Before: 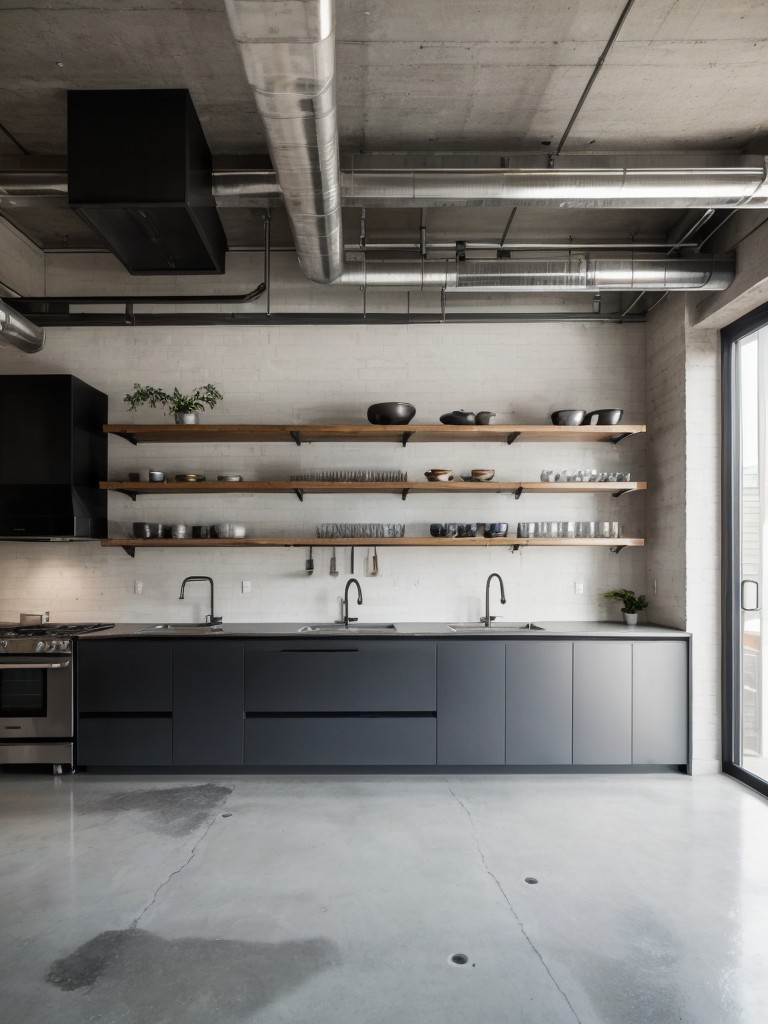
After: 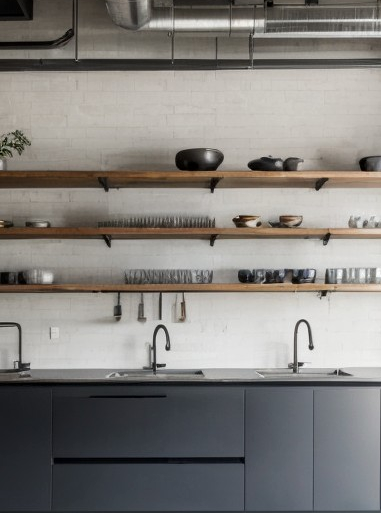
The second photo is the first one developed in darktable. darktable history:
crop: left 25.119%, top 24.883%, right 25.22%, bottom 25.007%
local contrast: highlights 105%, shadows 102%, detail 119%, midtone range 0.2
